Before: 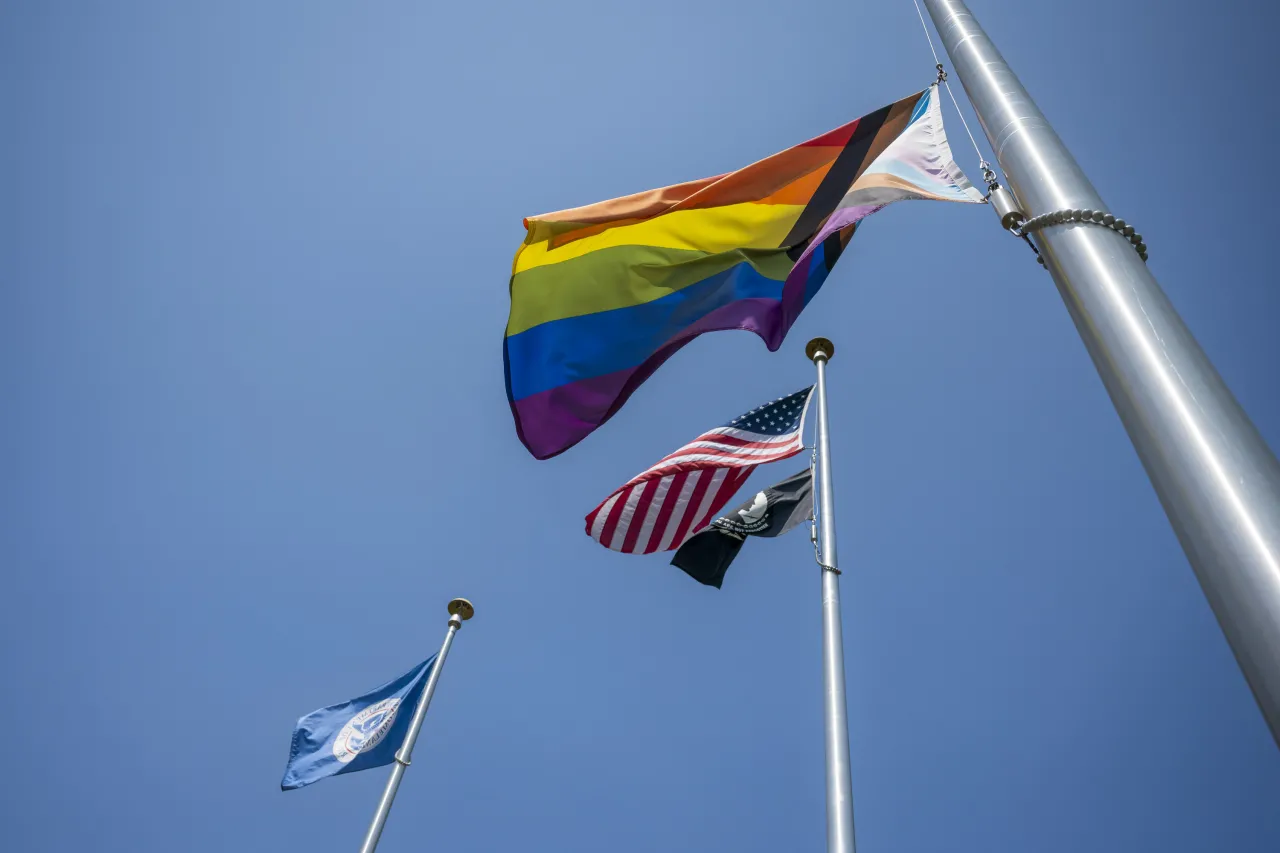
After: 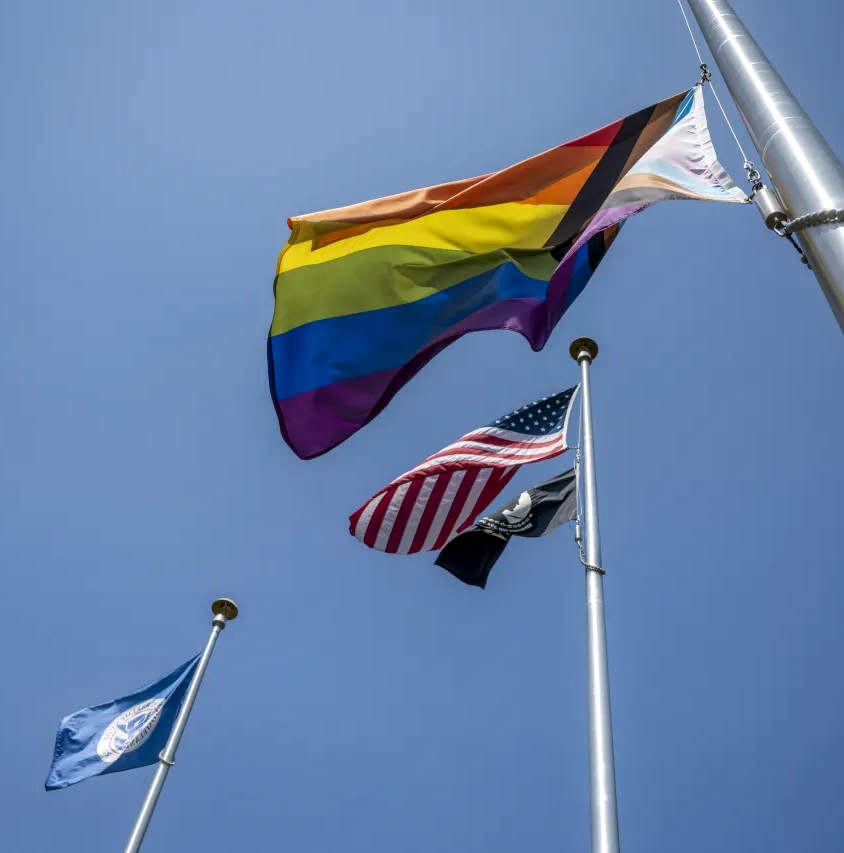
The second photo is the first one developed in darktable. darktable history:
local contrast: detail 130%
crop and rotate: left 18.499%, right 15.51%
